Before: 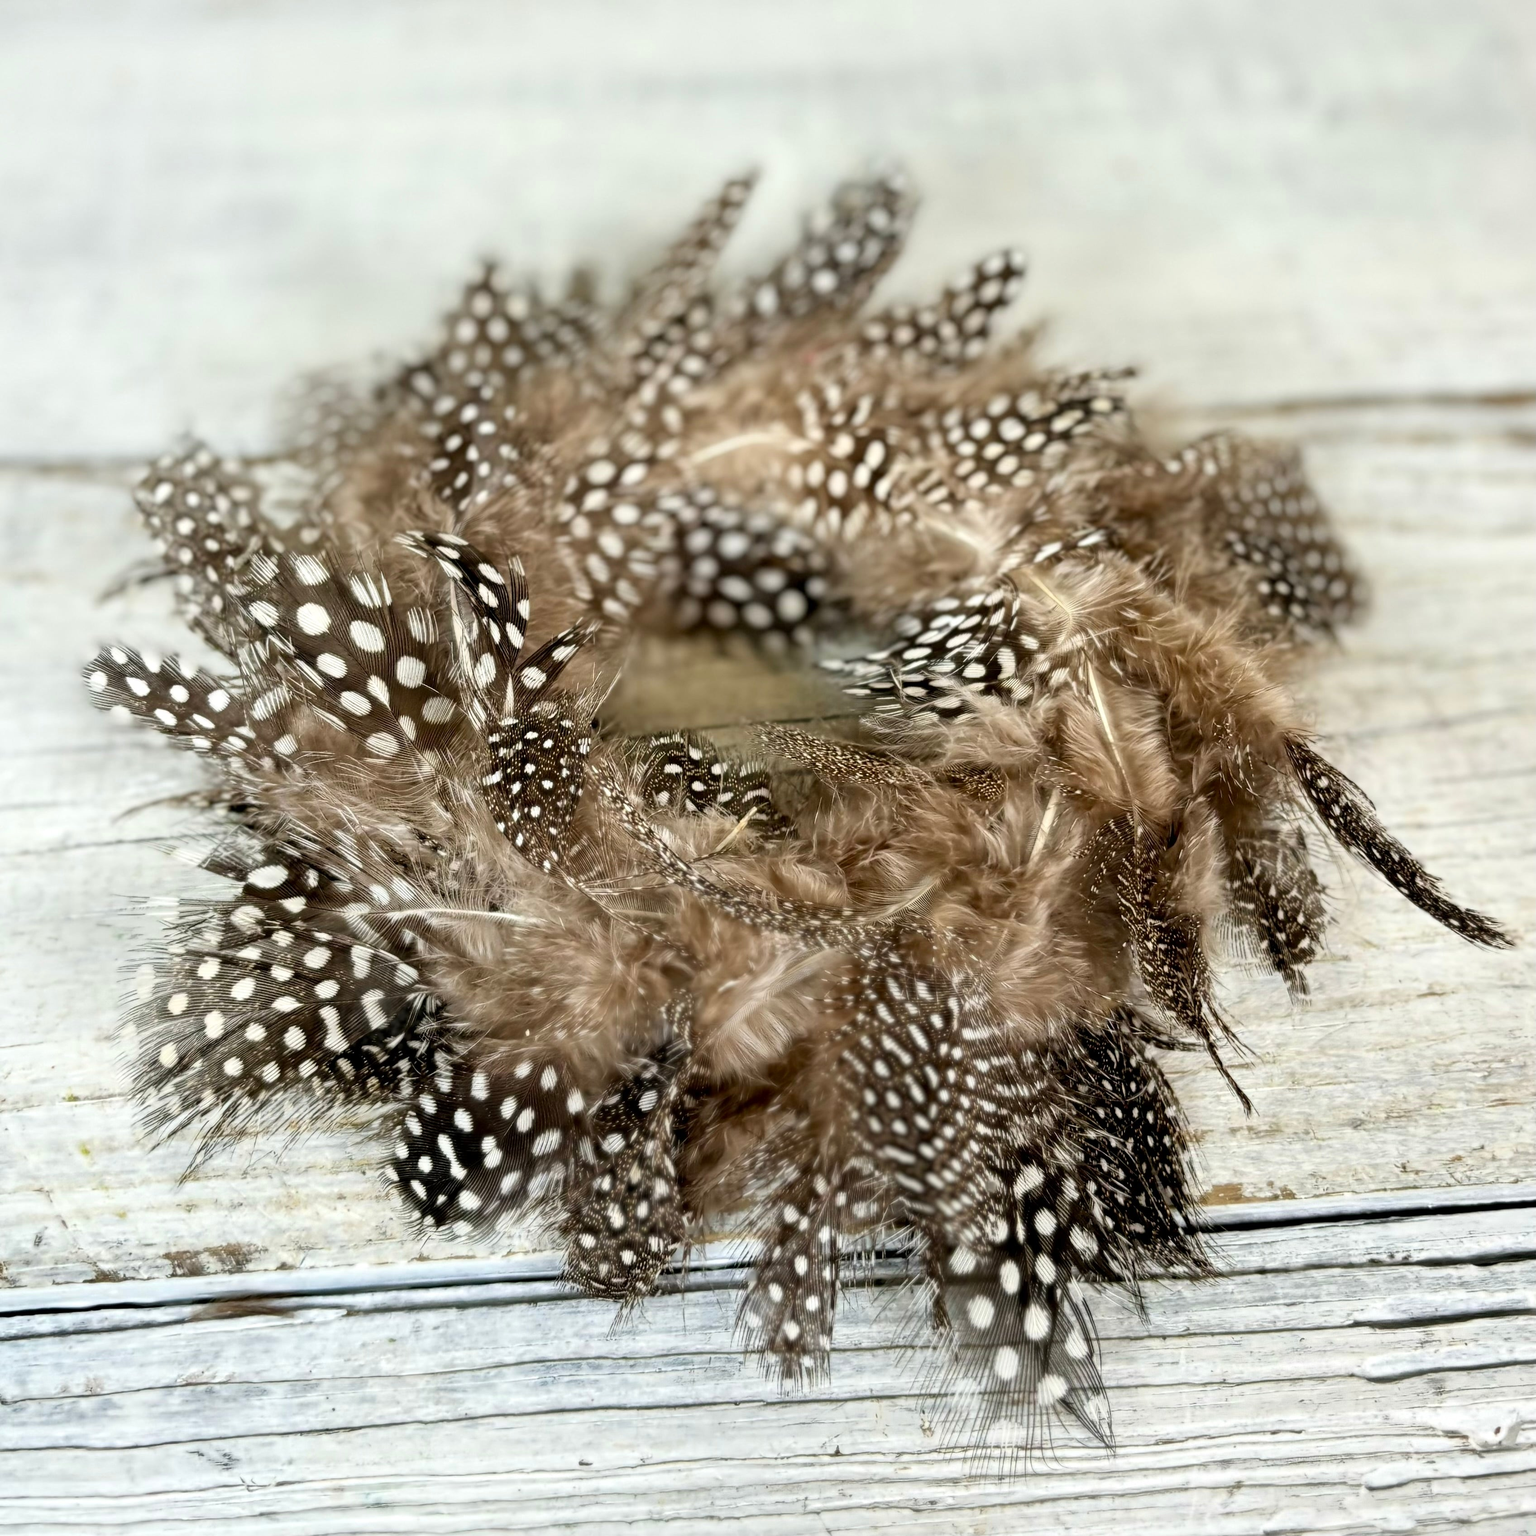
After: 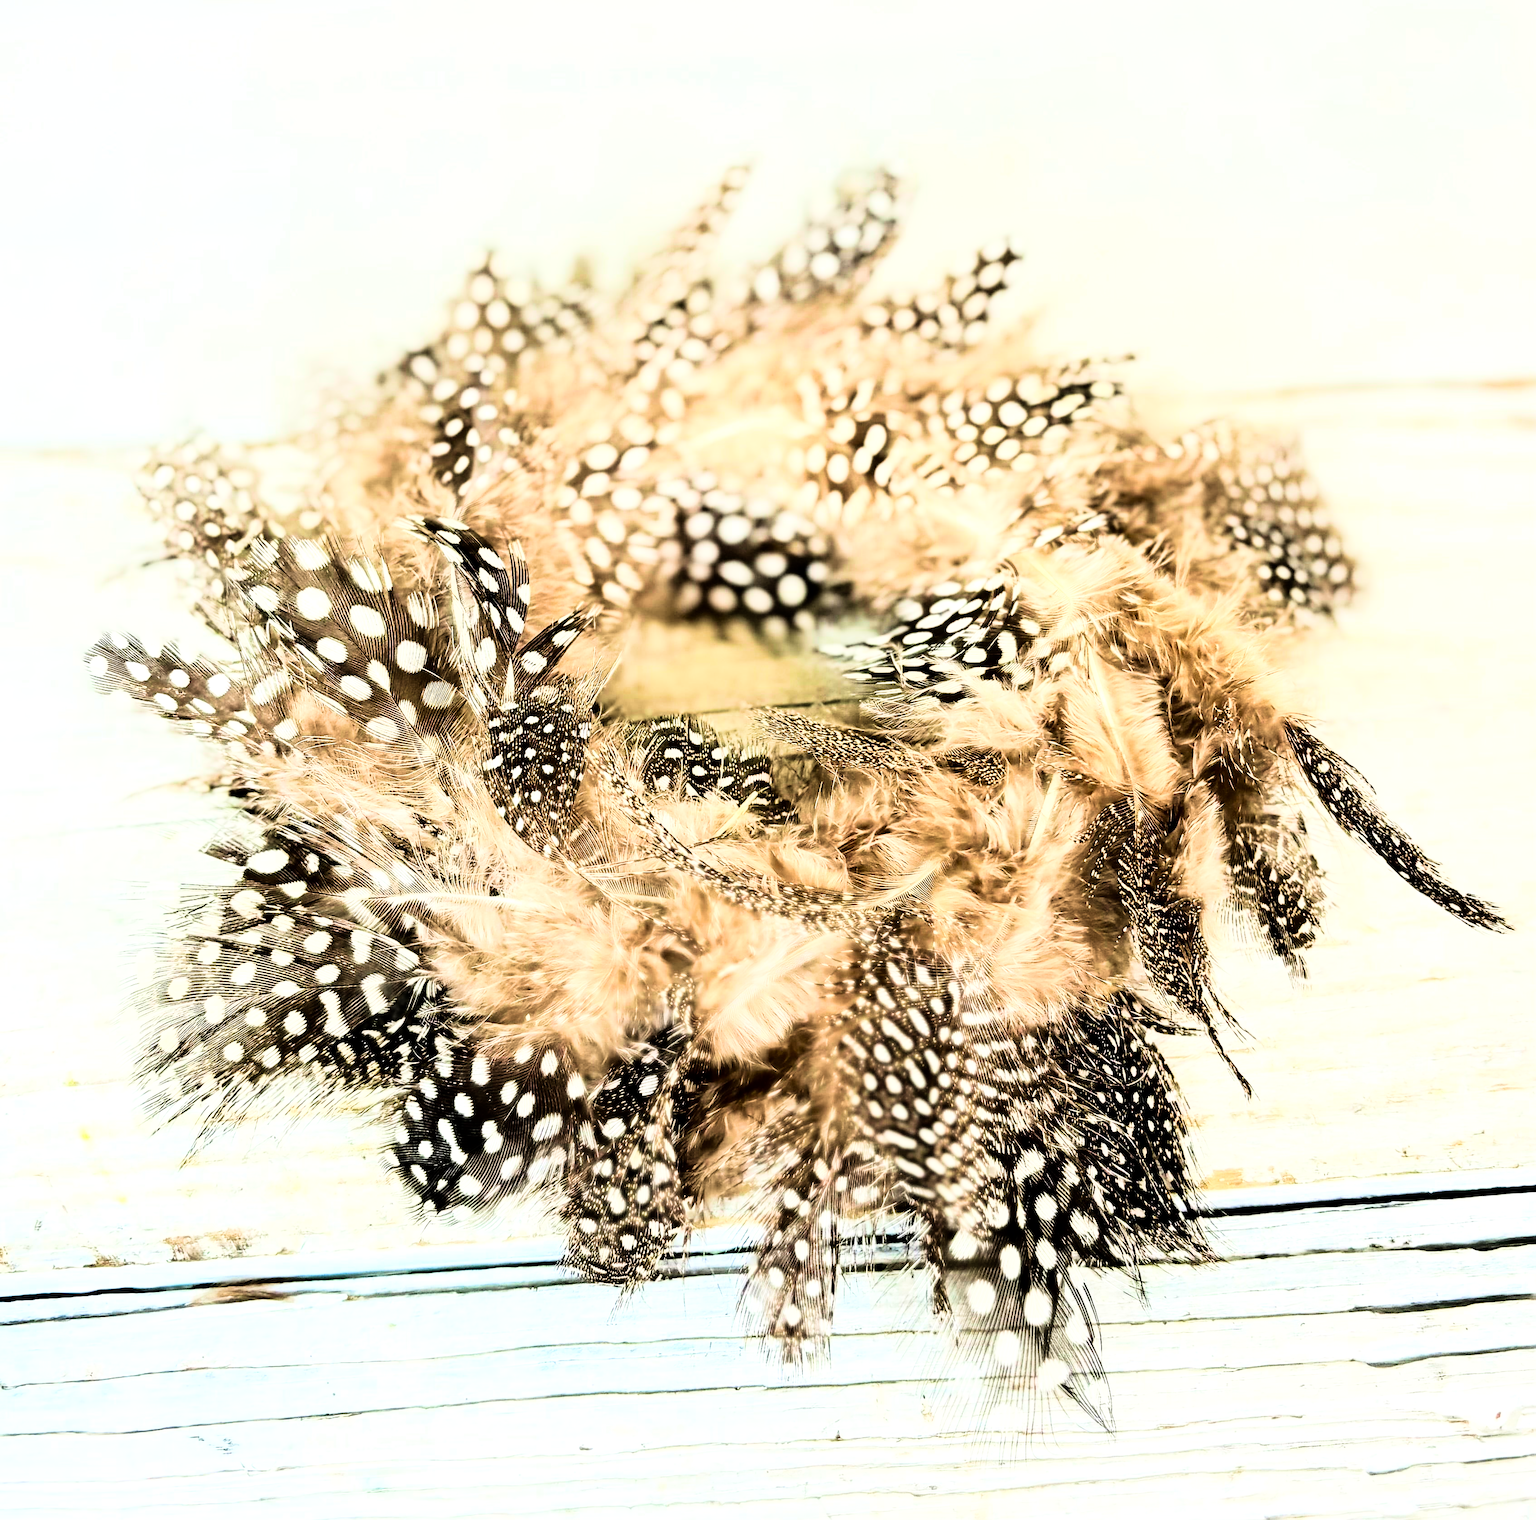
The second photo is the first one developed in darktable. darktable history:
color zones: curves: ch1 [(0.25, 0.5) (0.747, 0.71)]
rgb curve: curves: ch0 [(0, 0) (0.21, 0.15) (0.24, 0.21) (0.5, 0.75) (0.75, 0.96) (0.89, 0.99) (1, 1)]; ch1 [(0, 0.02) (0.21, 0.13) (0.25, 0.2) (0.5, 0.67) (0.75, 0.9) (0.89, 0.97) (1, 1)]; ch2 [(0, 0.02) (0.21, 0.13) (0.25, 0.2) (0.5, 0.67) (0.75, 0.9) (0.89, 0.97) (1, 1)], compensate middle gray true
exposure: exposure 0.6 EV, compensate highlight preservation false
sharpen: on, module defaults
crop: top 1.049%, right 0.001%
velvia: strength 39.63%
